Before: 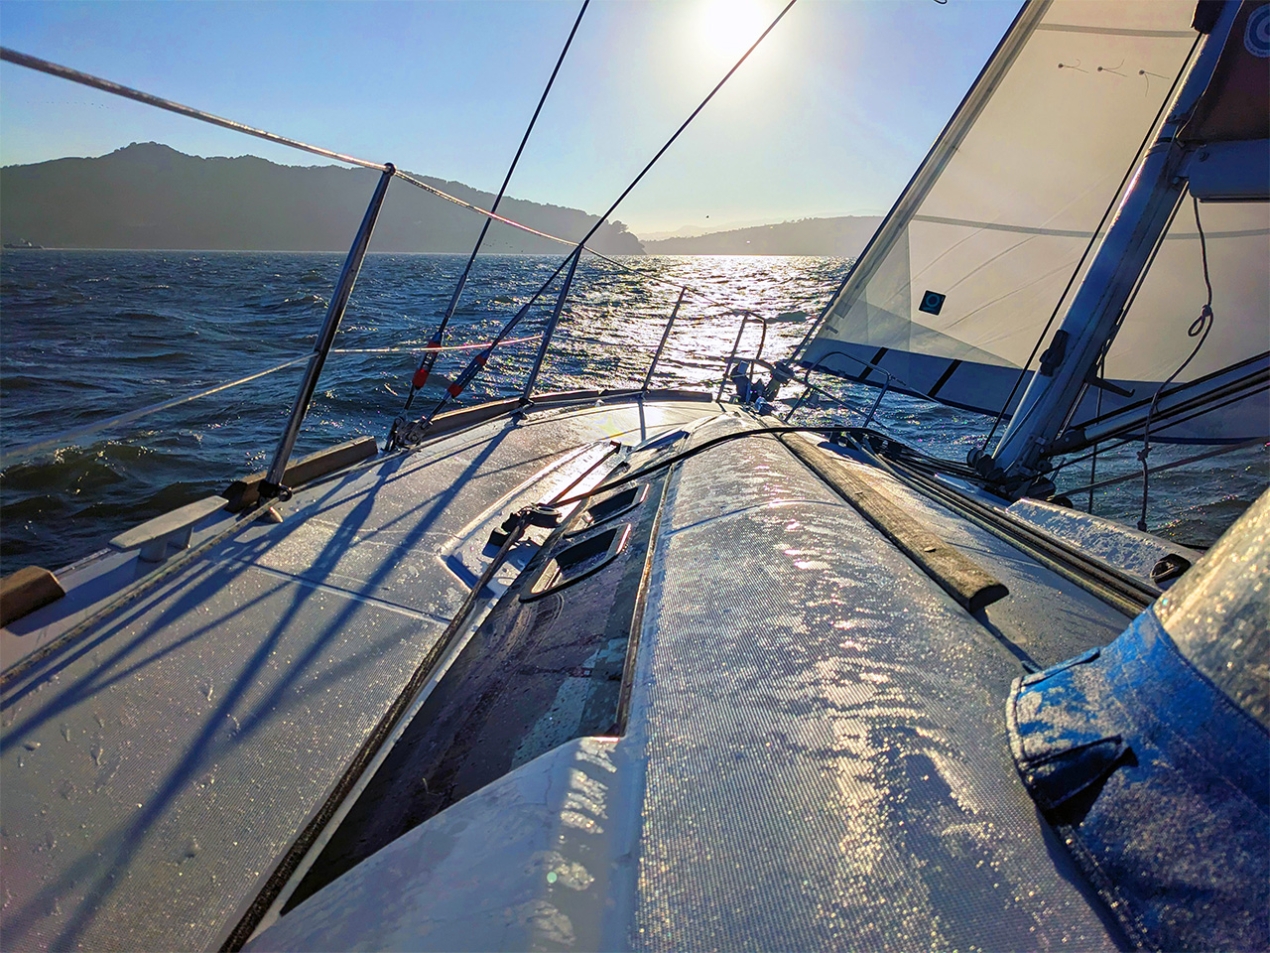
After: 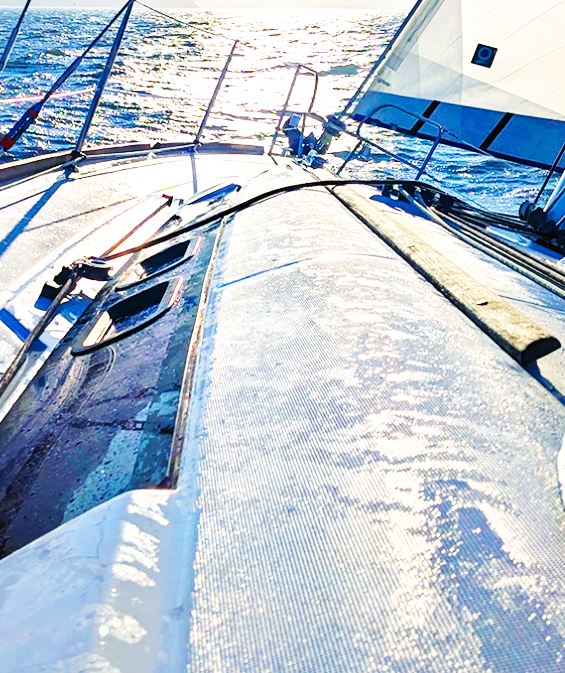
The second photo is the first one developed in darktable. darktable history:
crop: left 35.339%, top 25.94%, right 20.171%, bottom 3.423%
base curve: curves: ch0 [(0, 0.003) (0.001, 0.002) (0.006, 0.004) (0.02, 0.022) (0.048, 0.086) (0.094, 0.234) (0.162, 0.431) (0.258, 0.629) (0.385, 0.8) (0.548, 0.918) (0.751, 0.988) (1, 1)], preserve colors none
color balance rgb: shadows lift › chroma 2.034%, shadows lift › hue 217.82°, perceptual saturation grading › global saturation -3.156%
exposure: exposure 0.558 EV, compensate highlight preservation false
